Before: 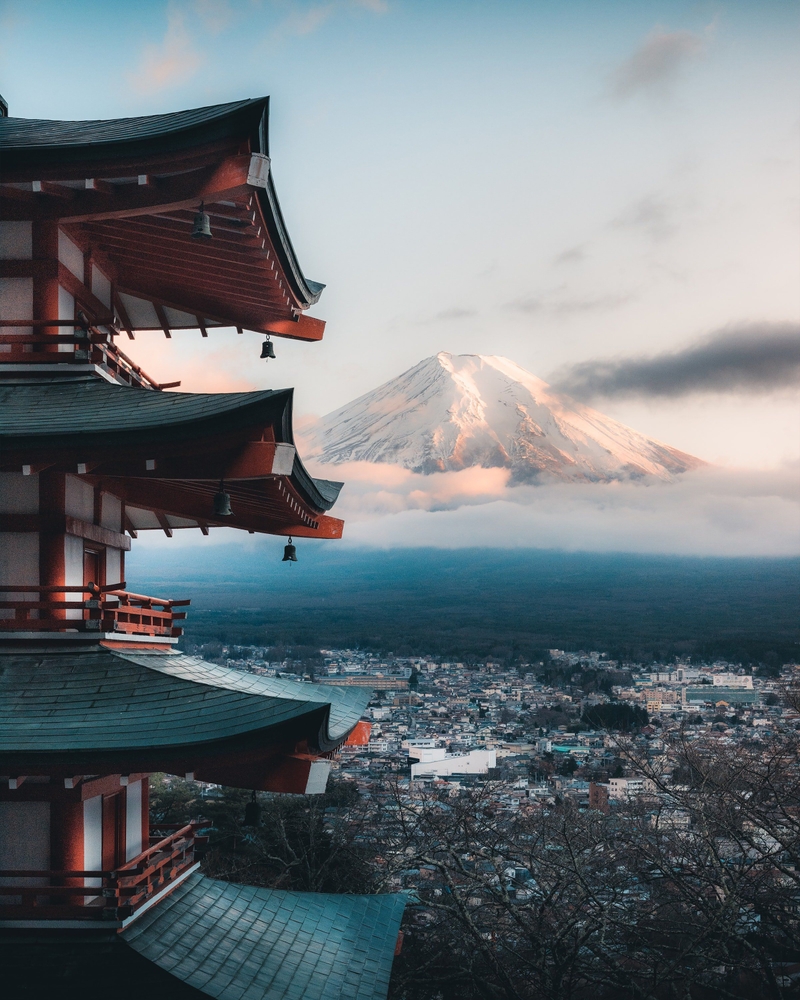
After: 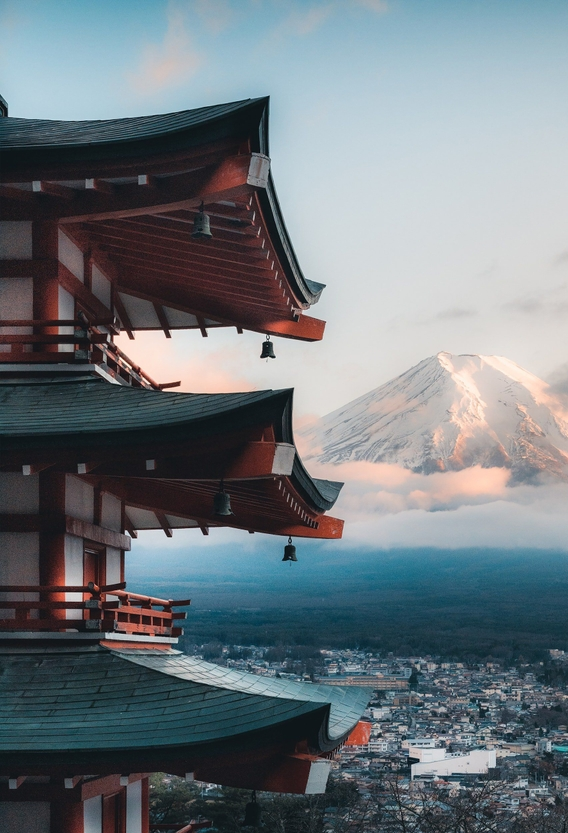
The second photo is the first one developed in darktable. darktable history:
crop: right 28.885%, bottom 16.626%
